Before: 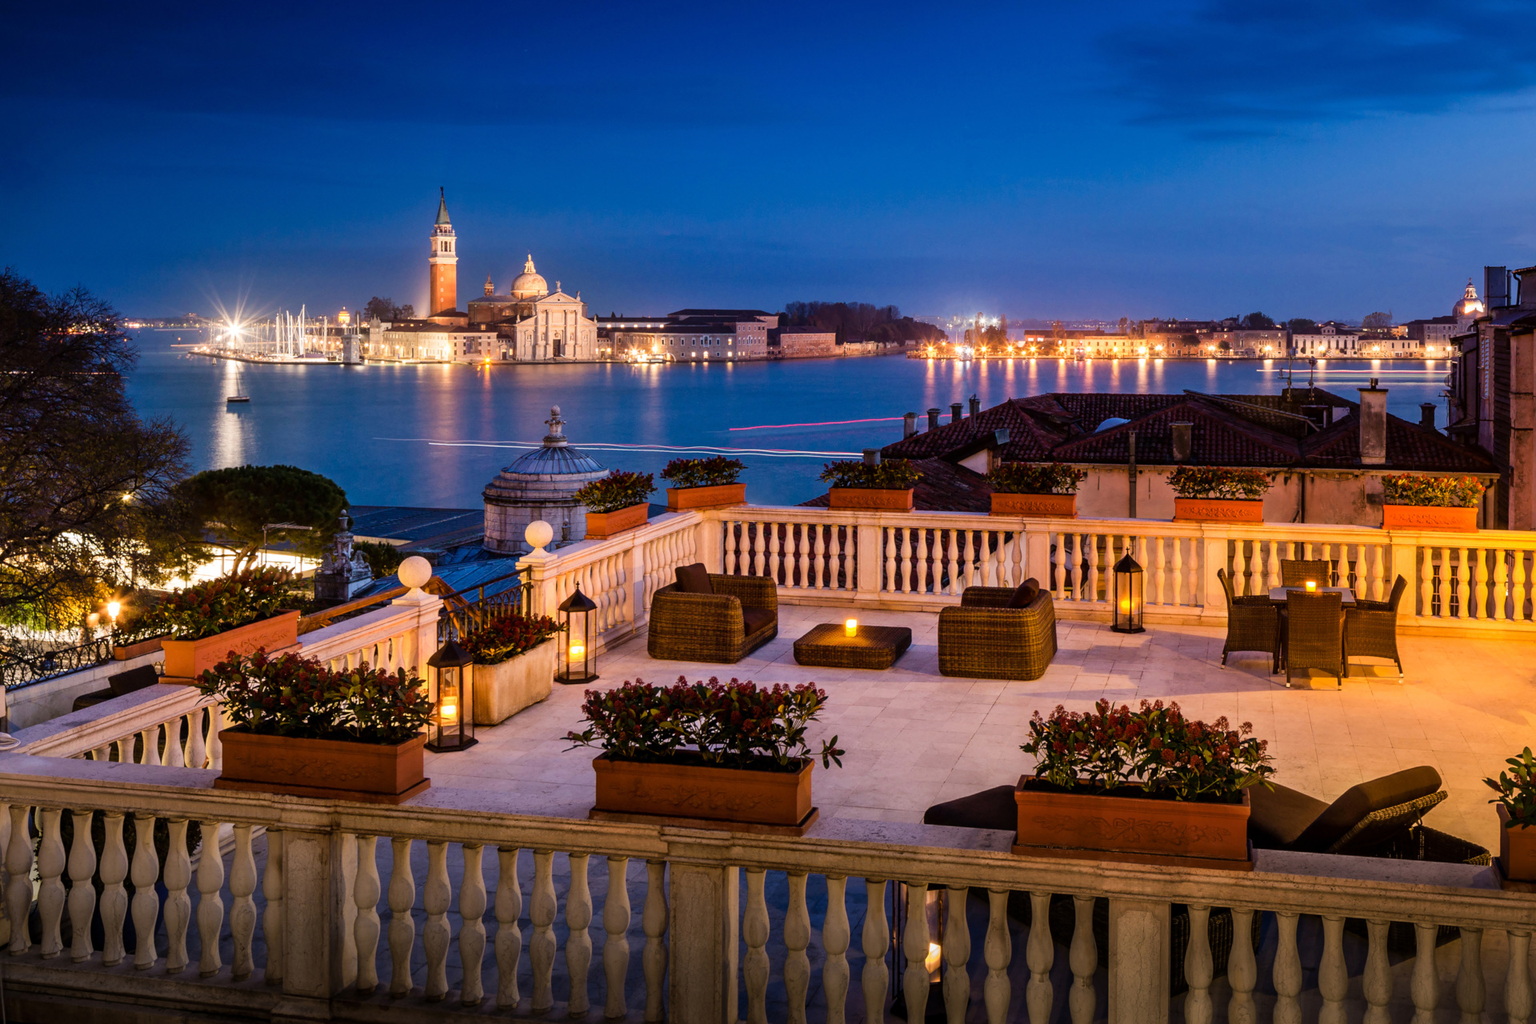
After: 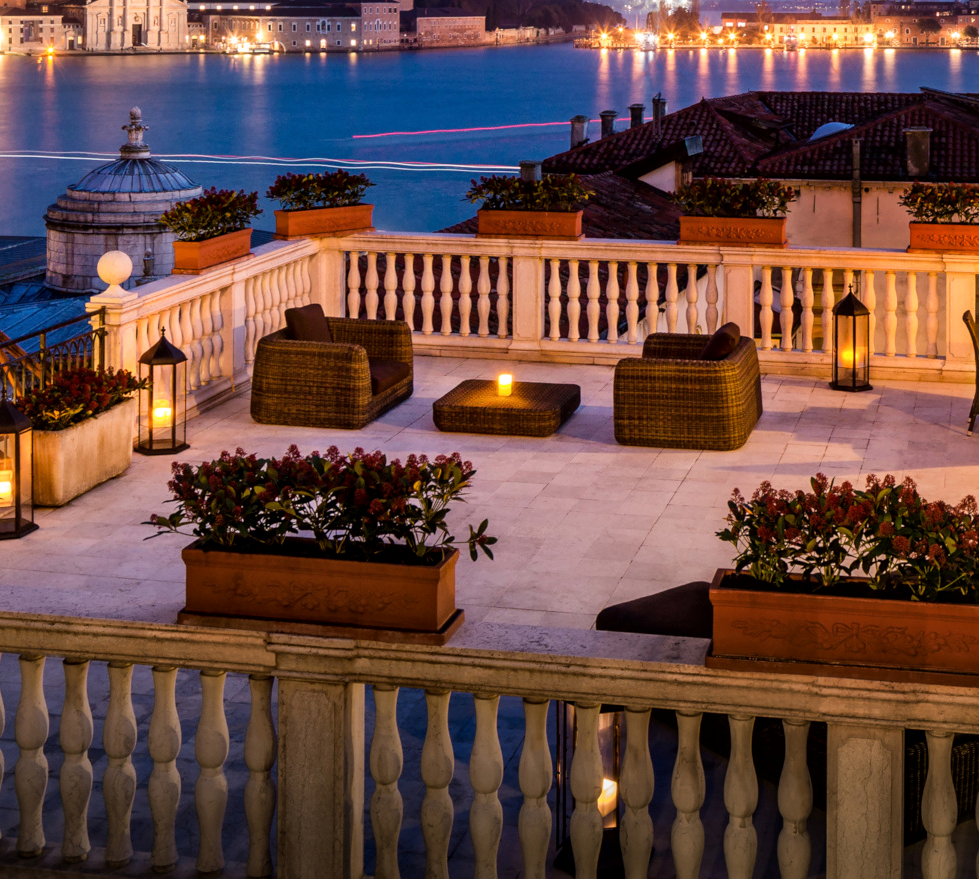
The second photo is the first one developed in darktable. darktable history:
crop and rotate: left 29.157%, top 31.308%, right 19.824%
local contrast: mode bilateral grid, contrast 20, coarseness 50, detail 119%, midtone range 0.2
